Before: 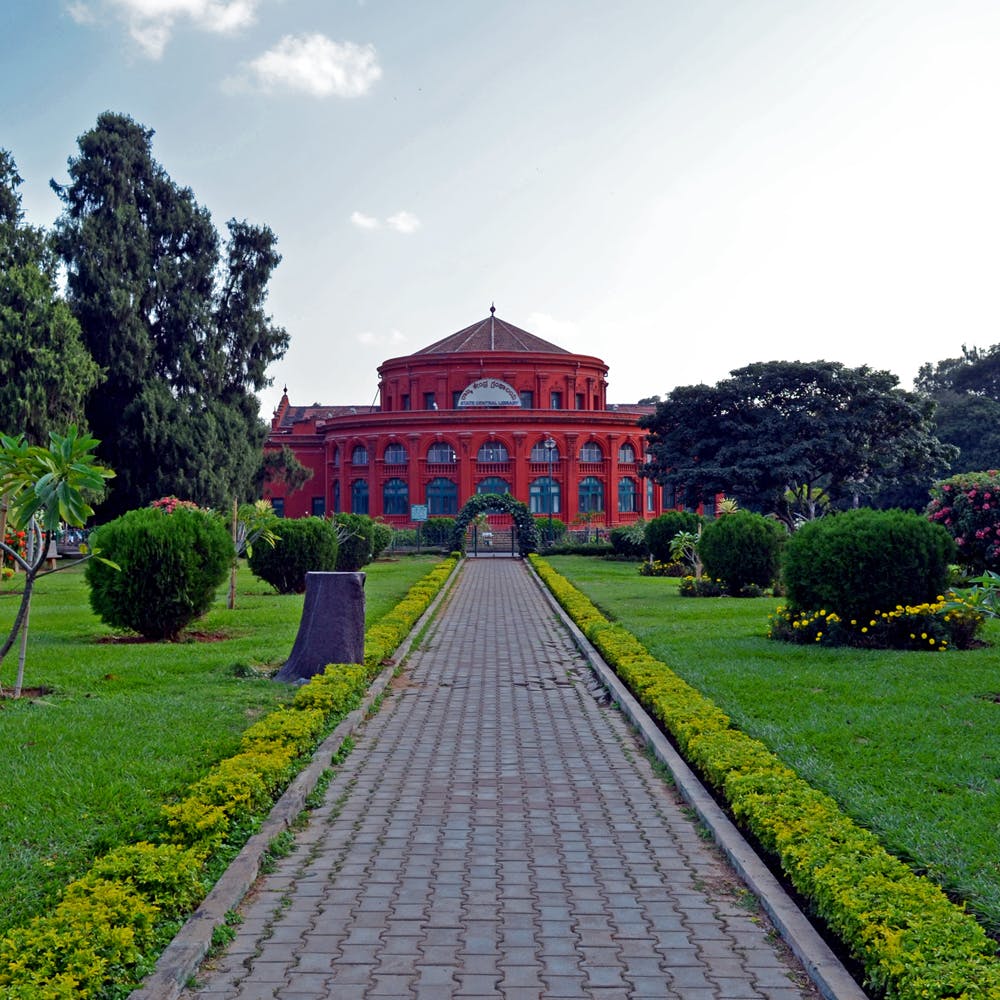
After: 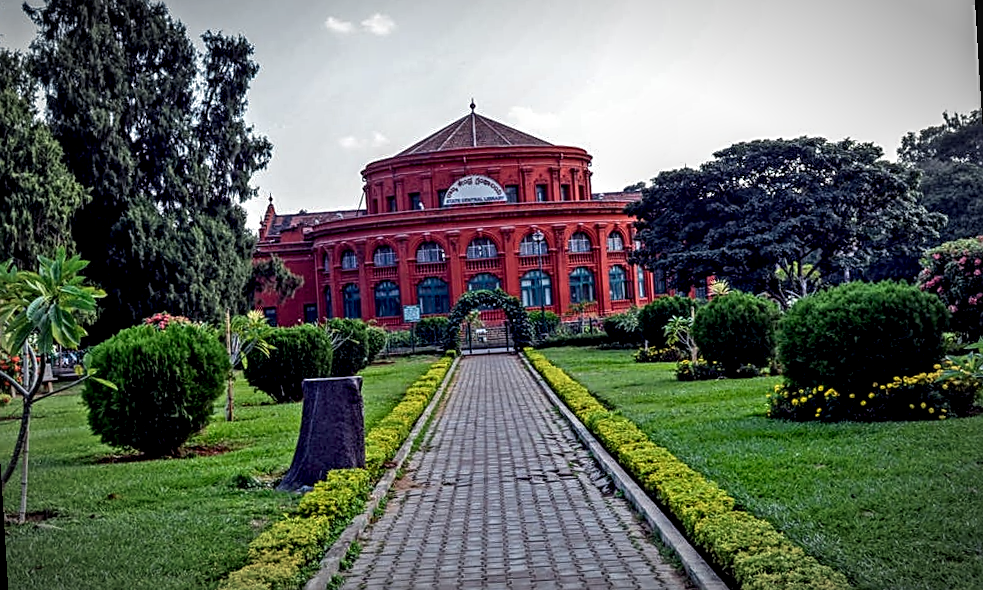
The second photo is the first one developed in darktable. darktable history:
rotate and perspective: rotation -3.52°, crop left 0.036, crop right 0.964, crop top 0.081, crop bottom 0.919
crop: top 16.727%, bottom 16.727%
sharpen: on, module defaults
vignetting: automatic ratio true
local contrast: highlights 19%, detail 186%
